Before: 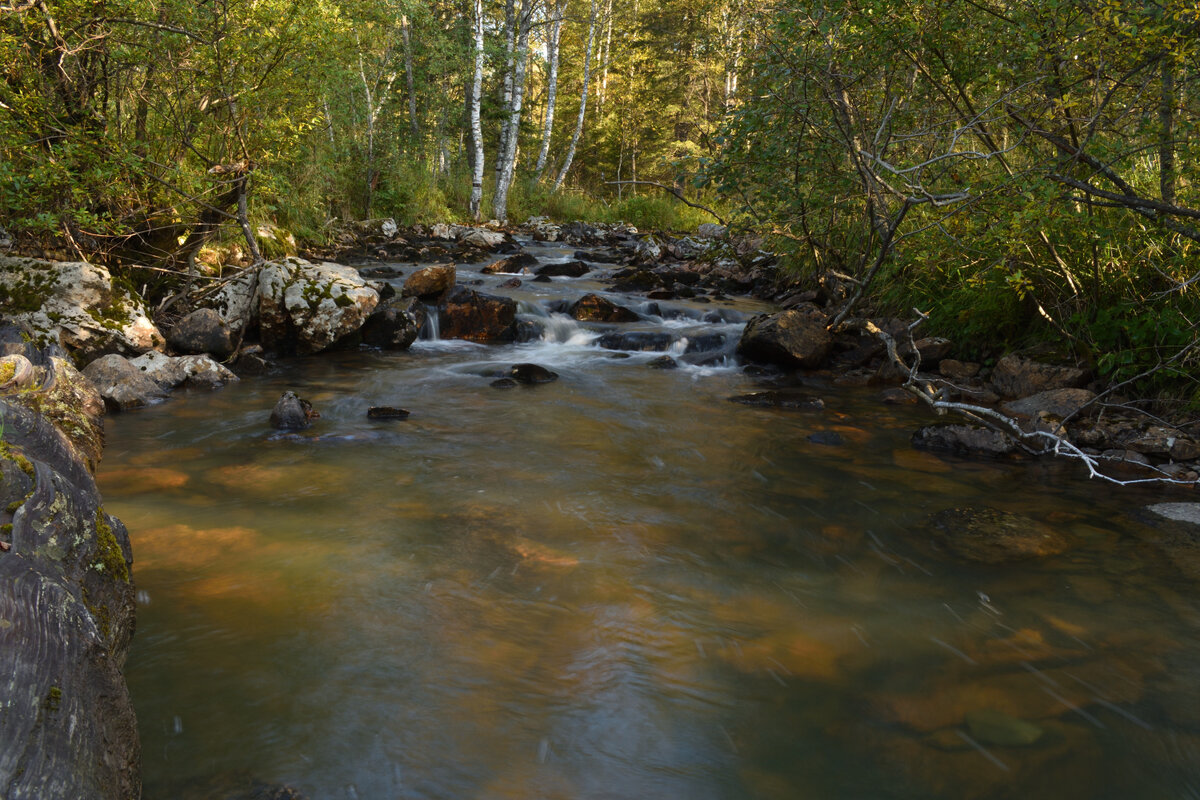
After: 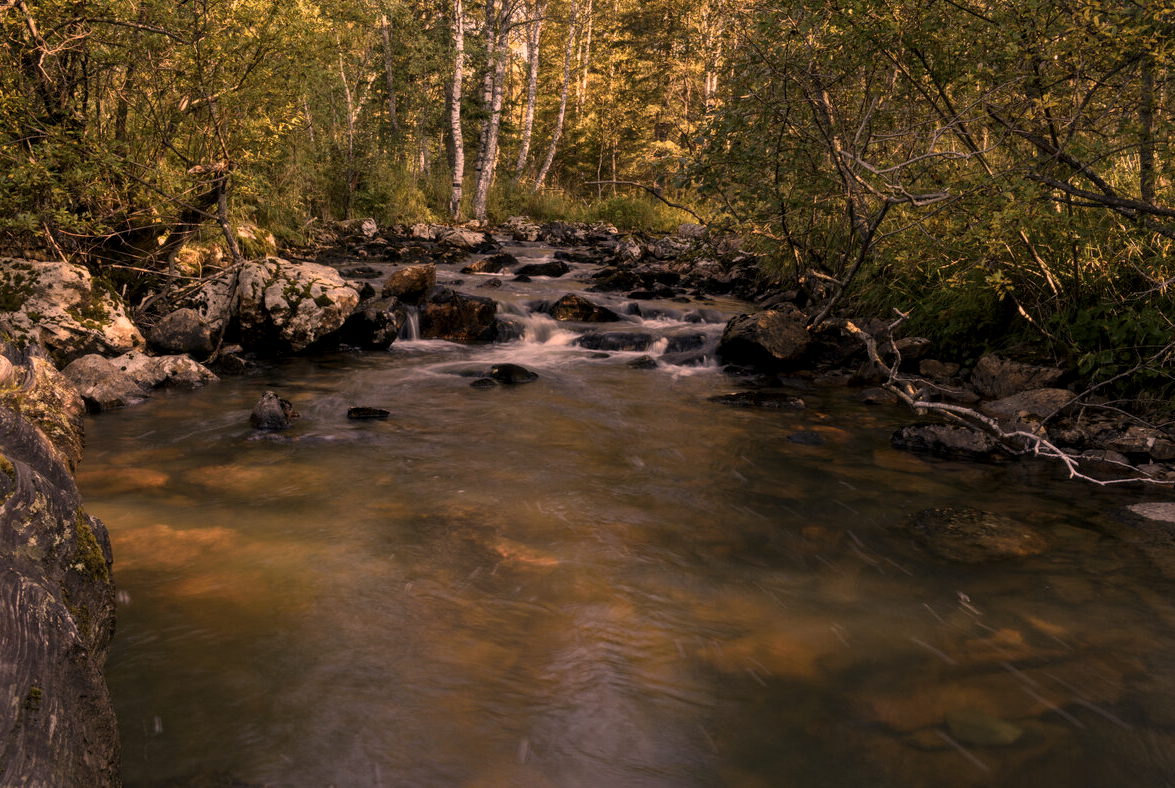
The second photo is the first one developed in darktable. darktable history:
exposure: exposure -0.282 EV, compensate exposure bias true, compensate highlight preservation false
crop: left 1.729%, right 0.278%, bottom 1.481%
local contrast: detail 130%
color correction: highlights a* 39.97, highlights b* 39.58, saturation 0.689
